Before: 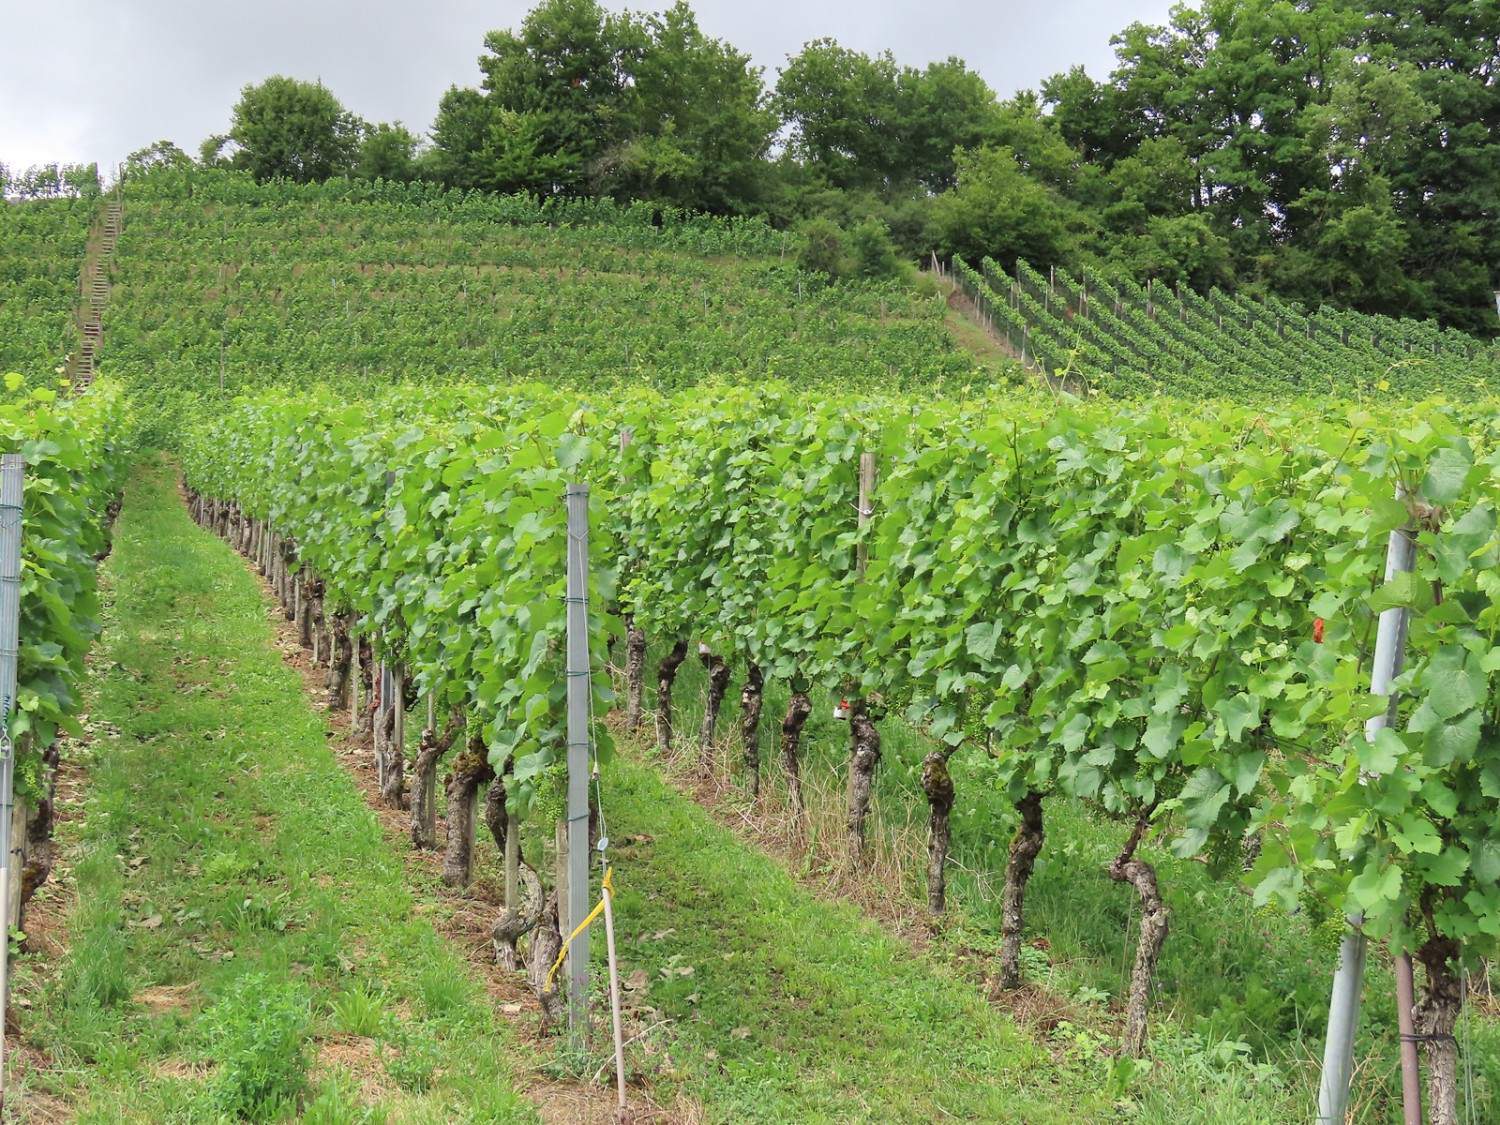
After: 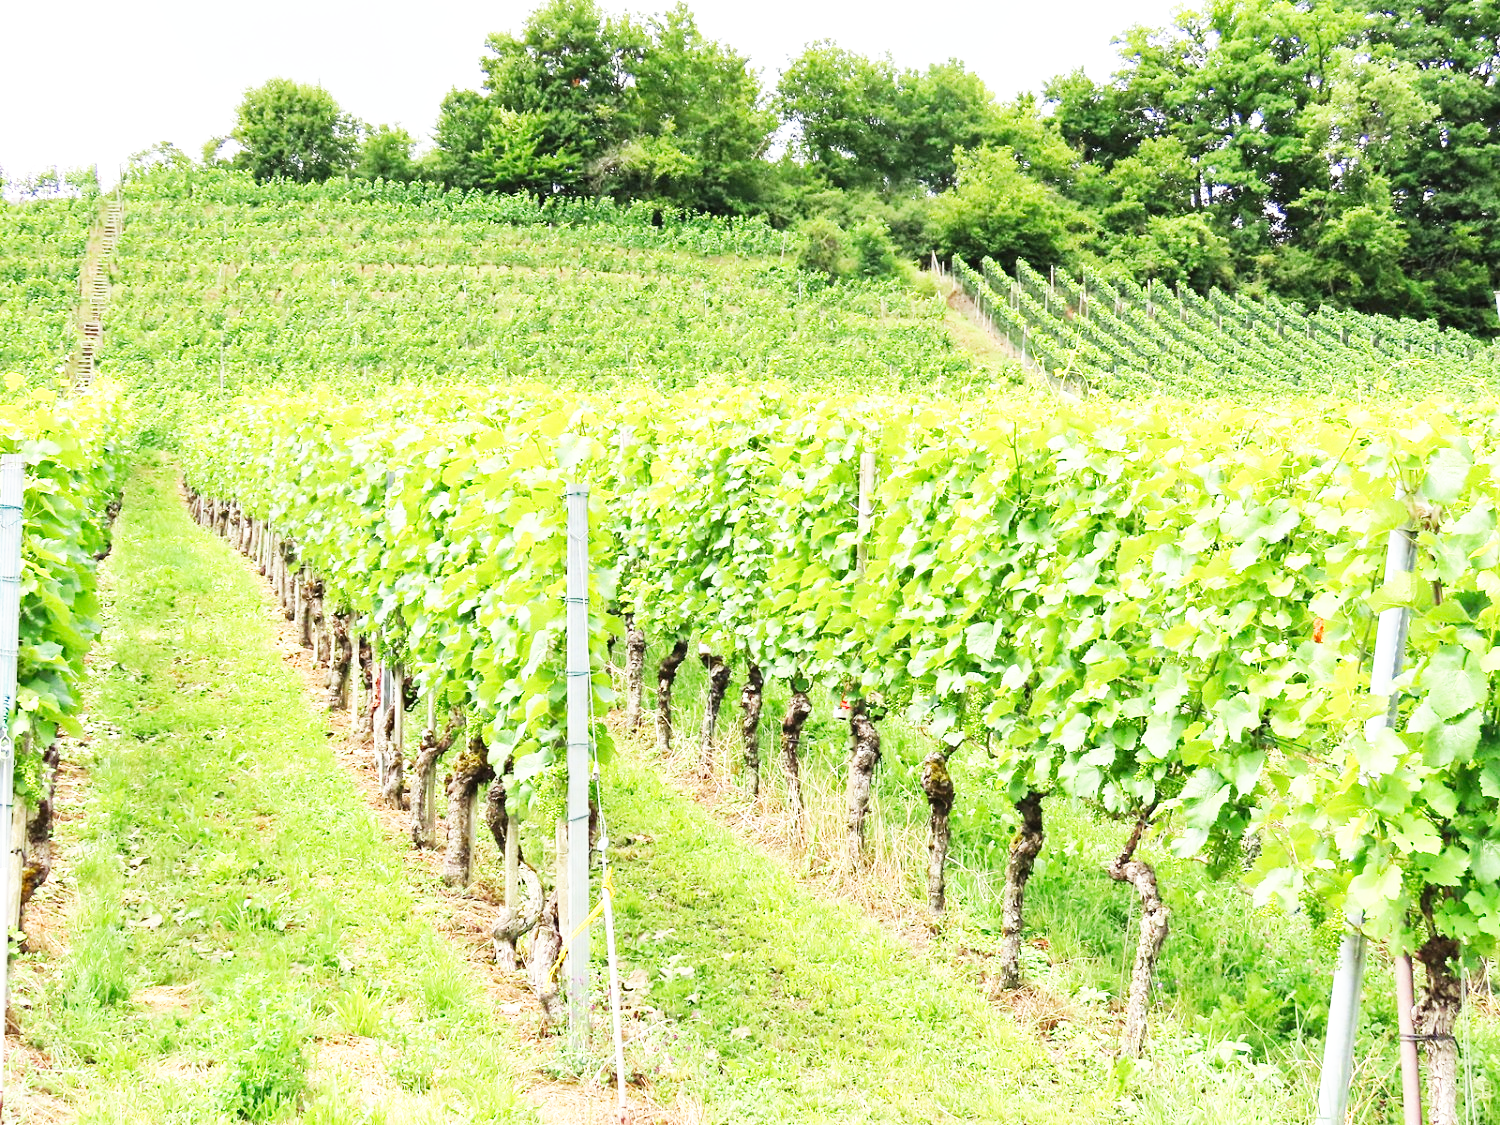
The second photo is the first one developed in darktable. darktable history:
exposure: black level correction -0.002, exposure 0.54 EV, compensate highlight preservation false
base curve: curves: ch0 [(0, 0) (0.007, 0.004) (0.027, 0.03) (0.046, 0.07) (0.207, 0.54) (0.442, 0.872) (0.673, 0.972) (1, 1)], preserve colors none
haze removal: compatibility mode true, adaptive false
